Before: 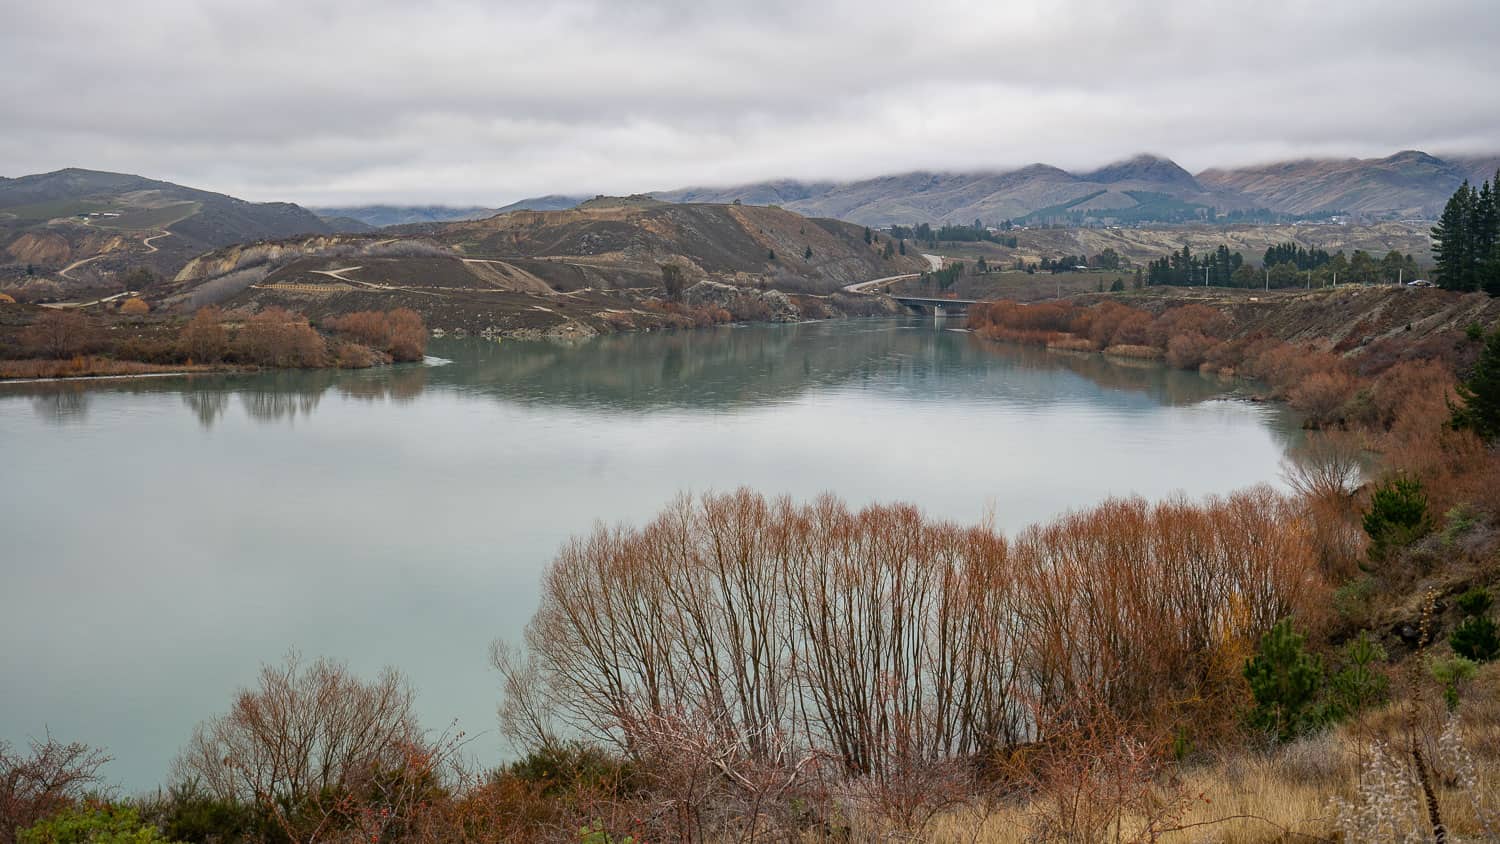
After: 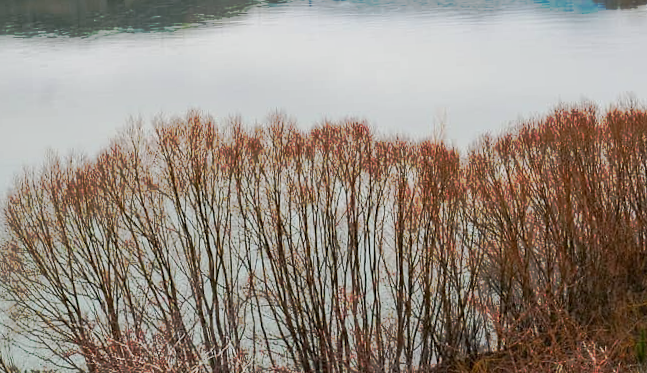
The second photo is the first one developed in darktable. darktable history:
rotate and perspective: rotation -2.56°, automatic cropping off
local contrast: highlights 61%, shadows 106%, detail 107%, midtone range 0.529
crop: left 37.221%, top 45.169%, right 20.63%, bottom 13.777%
tone curve: curves: ch0 [(0, 0) (0.003, 0.003) (0.011, 0.011) (0.025, 0.024) (0.044, 0.043) (0.069, 0.067) (0.1, 0.096) (0.136, 0.131) (0.177, 0.171) (0.224, 0.217) (0.277, 0.267) (0.335, 0.324) (0.399, 0.385) (0.468, 0.452) (0.543, 0.632) (0.623, 0.697) (0.709, 0.766) (0.801, 0.839) (0.898, 0.917) (1, 1)], preserve colors none
